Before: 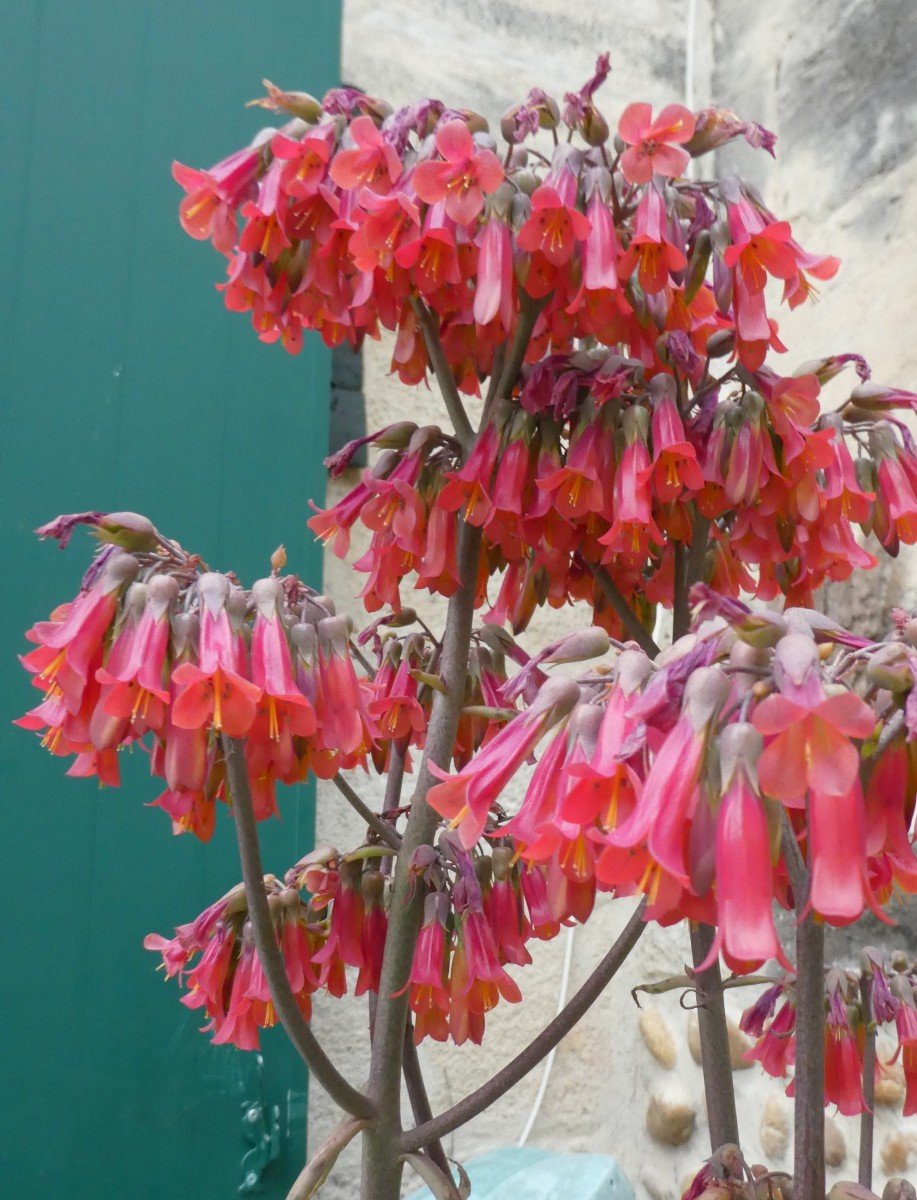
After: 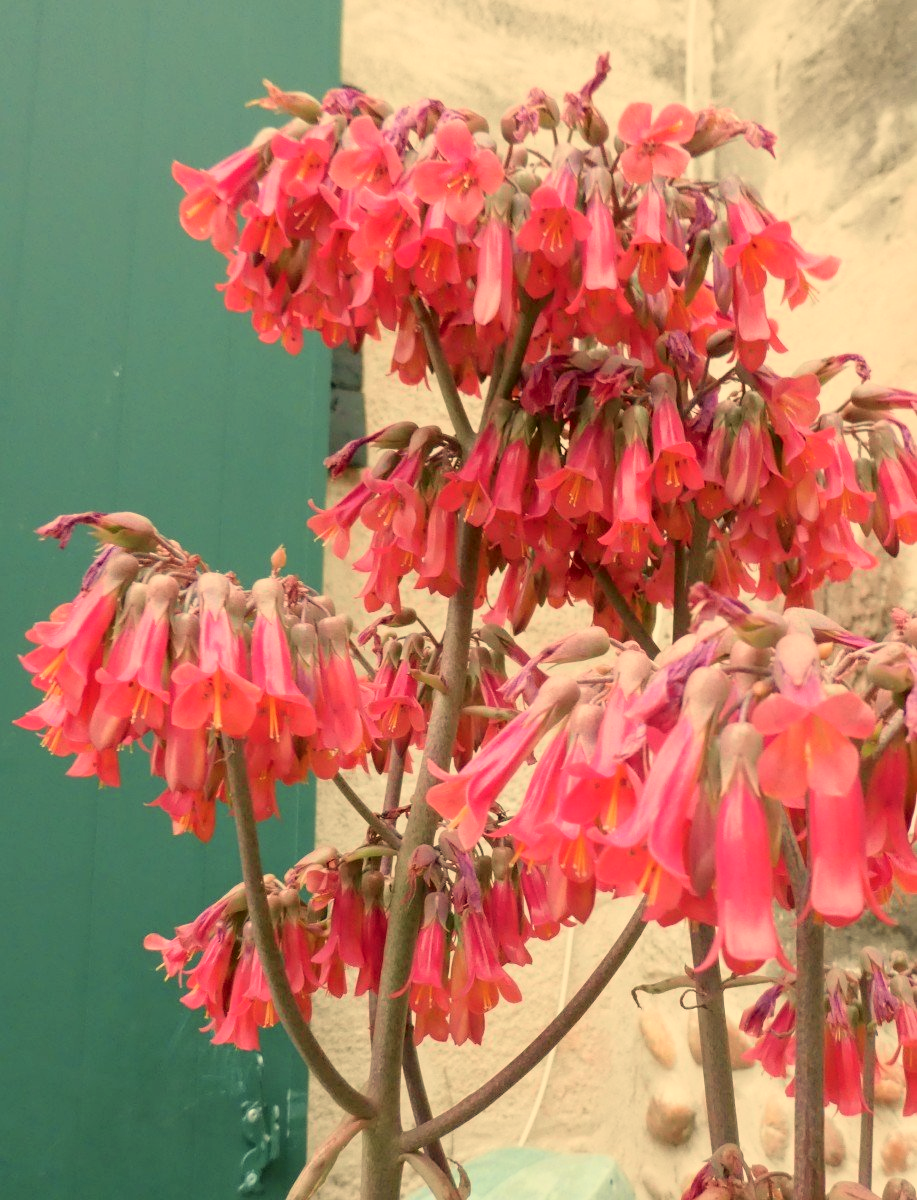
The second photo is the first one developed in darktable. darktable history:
white balance: red 1.123, blue 0.83
tone curve: curves: ch0 [(0, 0.021) (0.049, 0.044) (0.152, 0.14) (0.328, 0.377) (0.473, 0.543) (0.641, 0.705) (0.868, 0.887) (1, 0.969)]; ch1 [(0, 0) (0.302, 0.331) (0.427, 0.433) (0.472, 0.47) (0.502, 0.503) (0.522, 0.526) (0.564, 0.591) (0.602, 0.632) (0.677, 0.701) (0.859, 0.885) (1, 1)]; ch2 [(0, 0) (0.33, 0.301) (0.447, 0.44) (0.487, 0.496) (0.502, 0.516) (0.535, 0.554) (0.565, 0.598) (0.618, 0.629) (1, 1)], color space Lab, independent channels, preserve colors none
